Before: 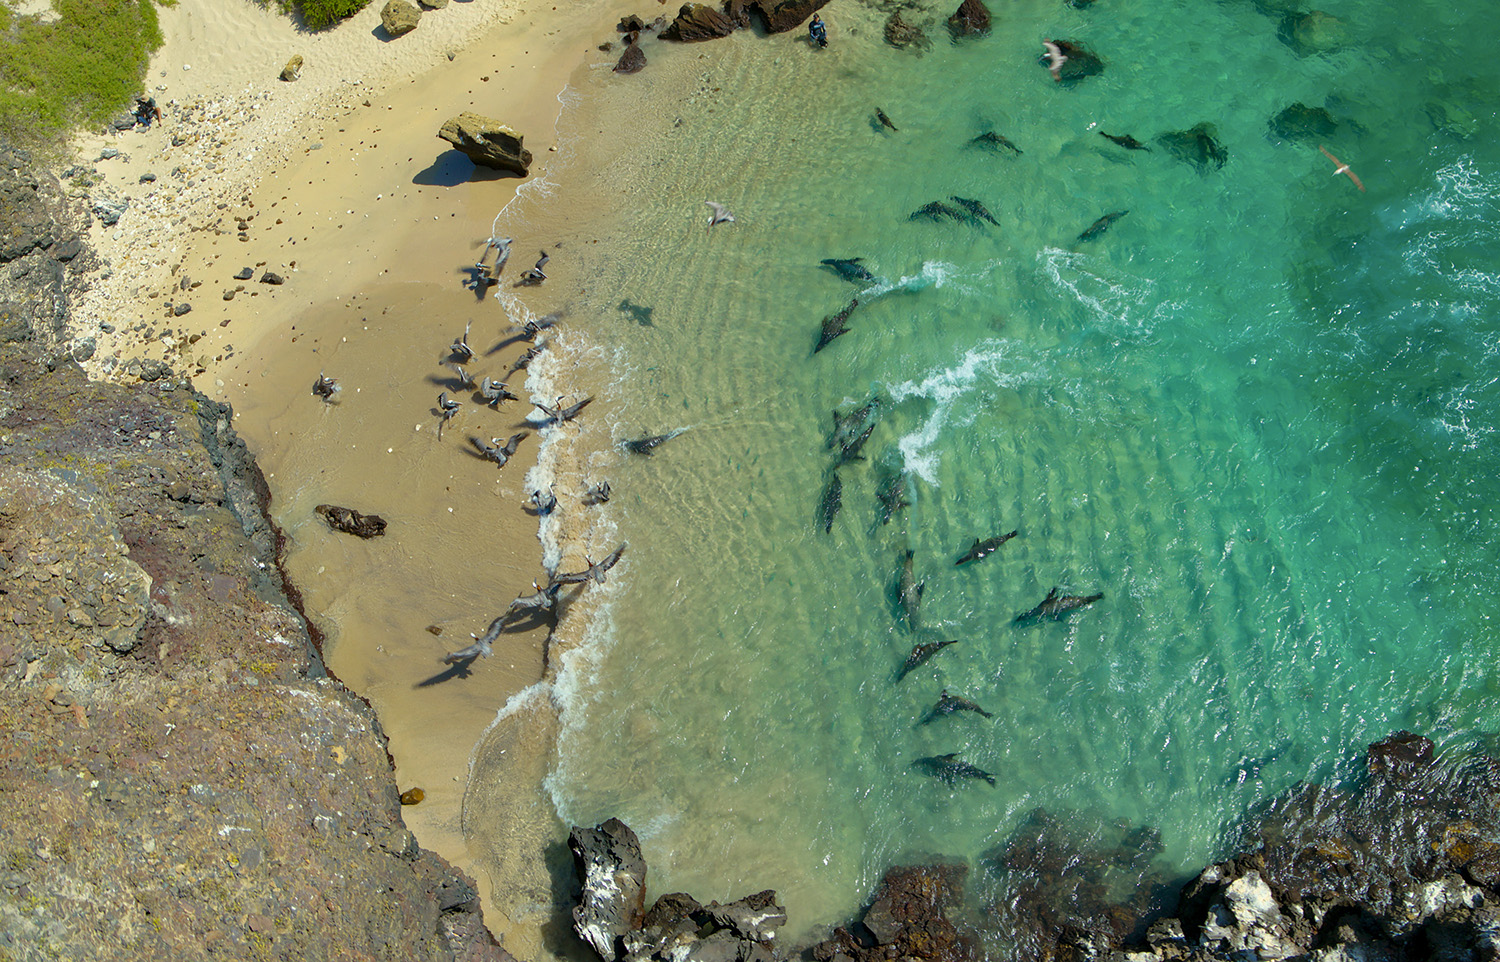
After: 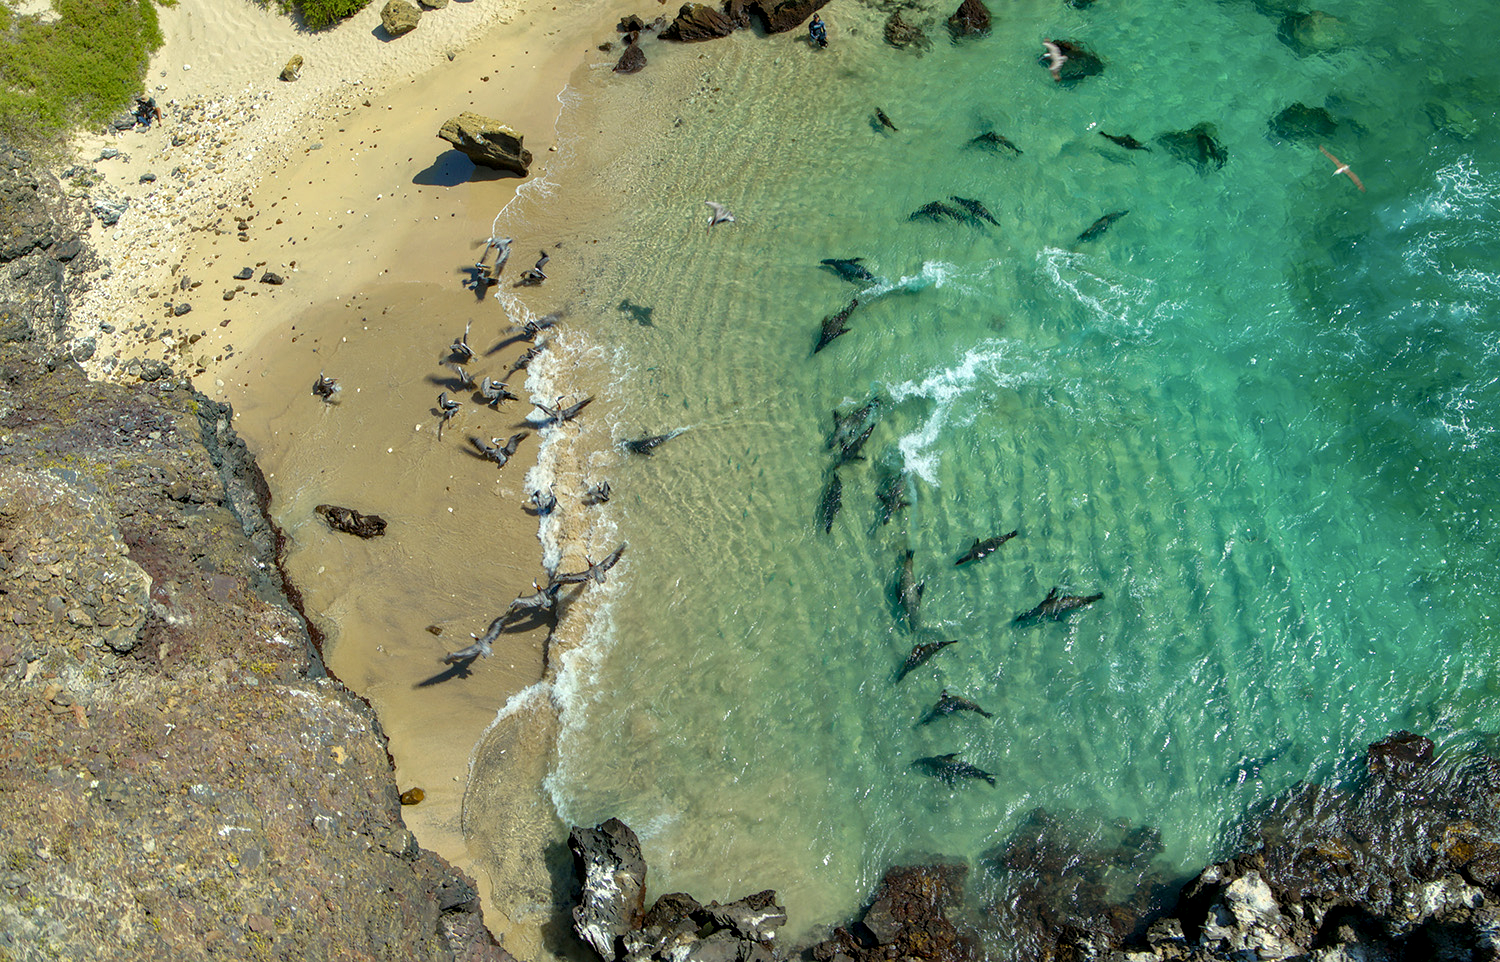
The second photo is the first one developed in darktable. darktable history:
local contrast: detail 130%
exposure: exposure 0.081 EV, compensate highlight preservation false
